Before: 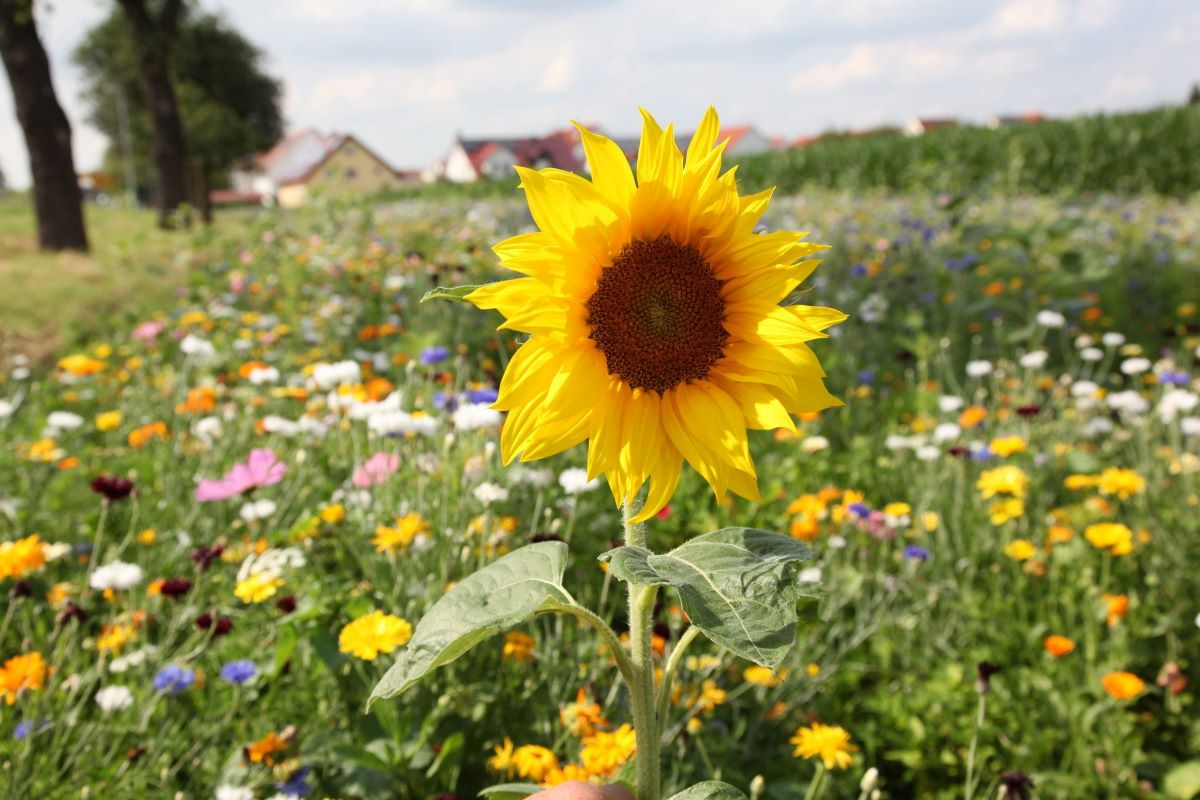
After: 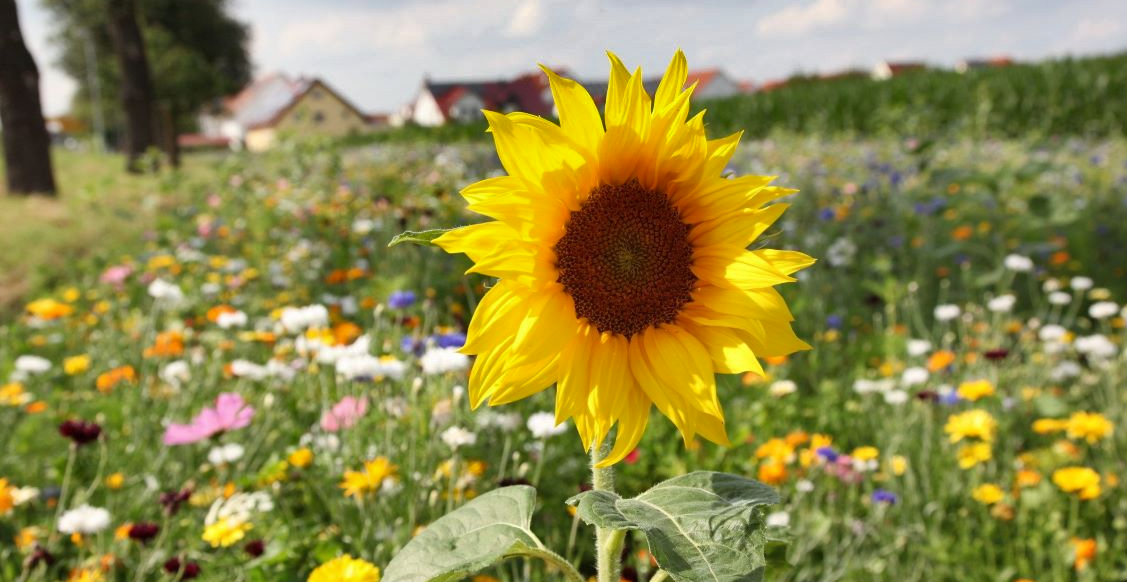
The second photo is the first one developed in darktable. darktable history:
shadows and highlights: radius 101.32, shadows 50.45, highlights -64.89, soften with gaussian
crop: left 2.675%, top 7.026%, right 3.404%, bottom 20.199%
